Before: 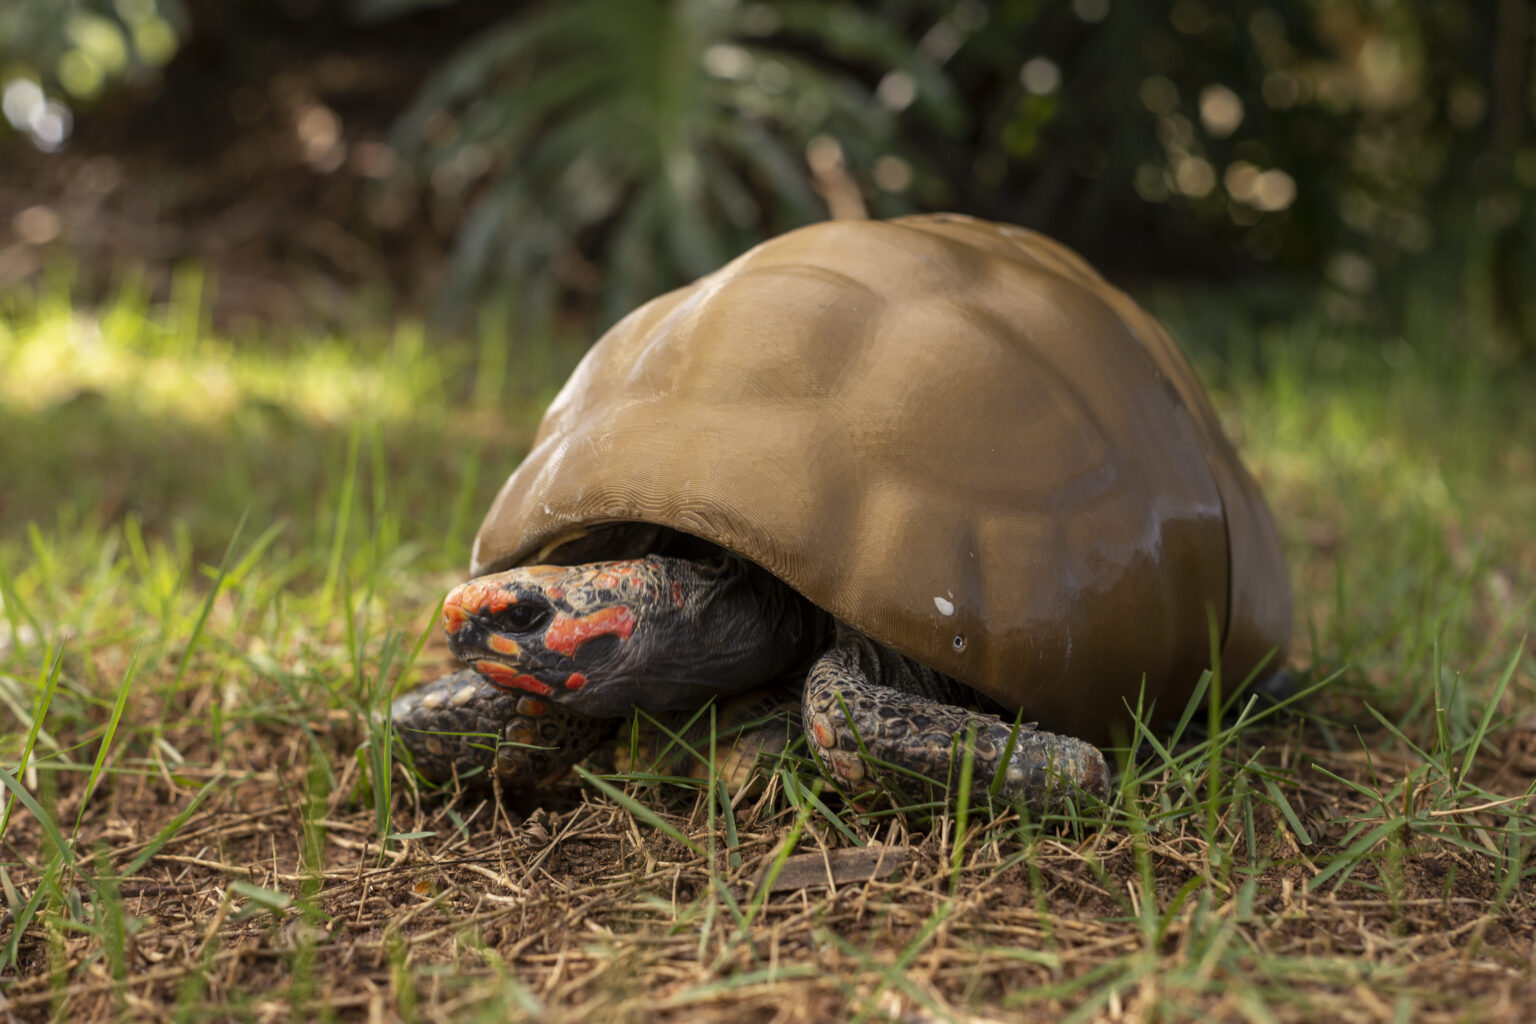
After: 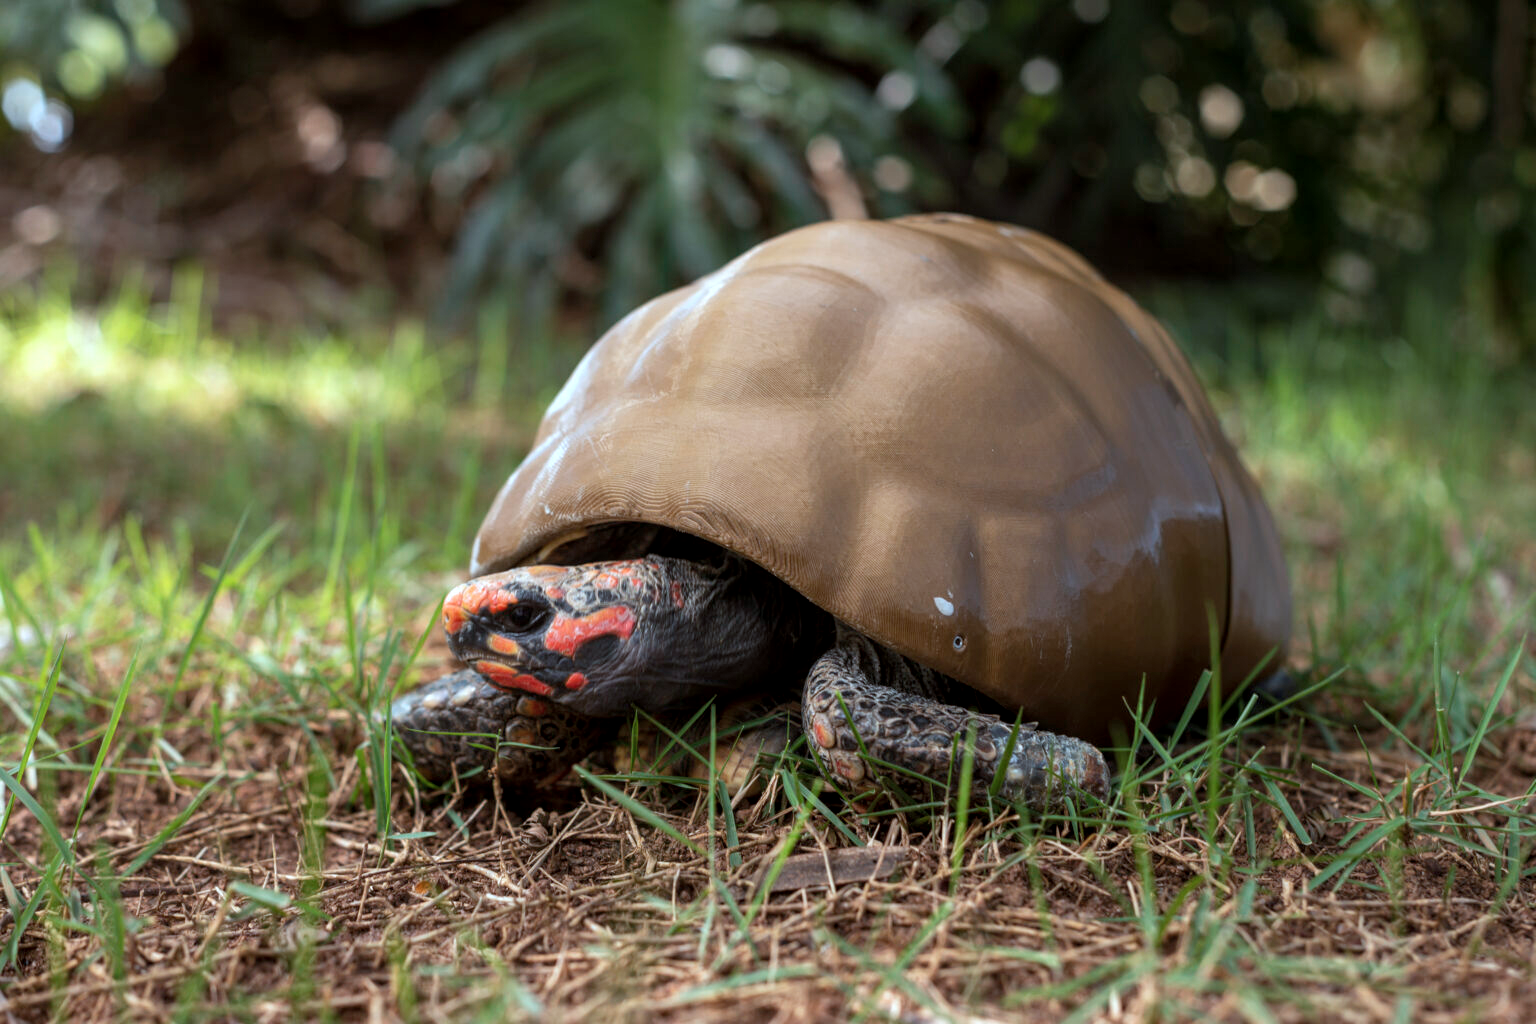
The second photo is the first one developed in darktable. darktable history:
color correction: highlights a* -9.35, highlights b* -23.15
local contrast: highlights 100%, shadows 100%, detail 120%, midtone range 0.2
exposure: exposure 0.2 EV, compensate highlight preservation false
